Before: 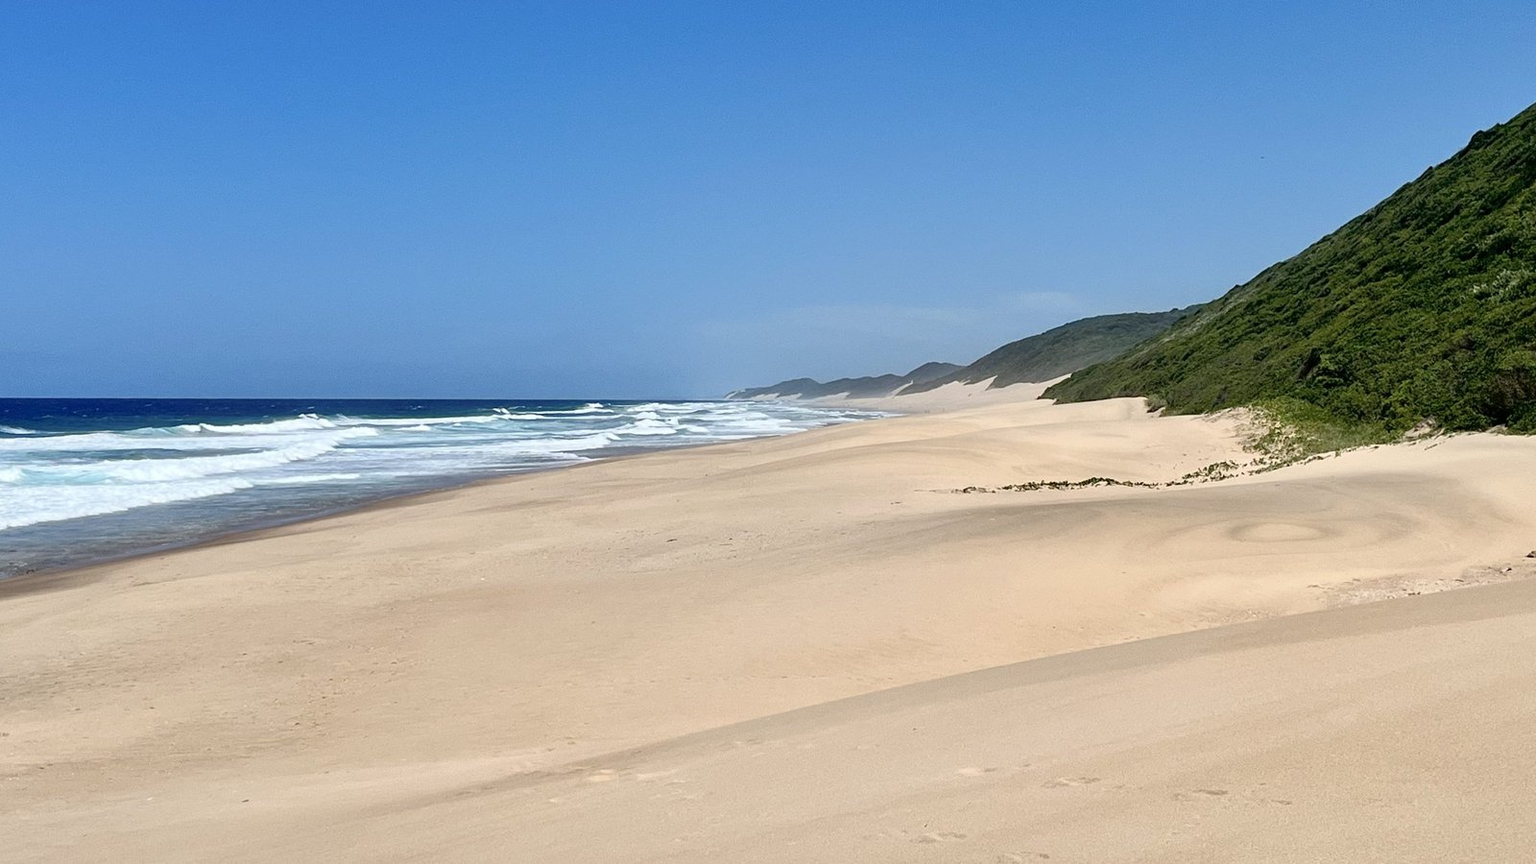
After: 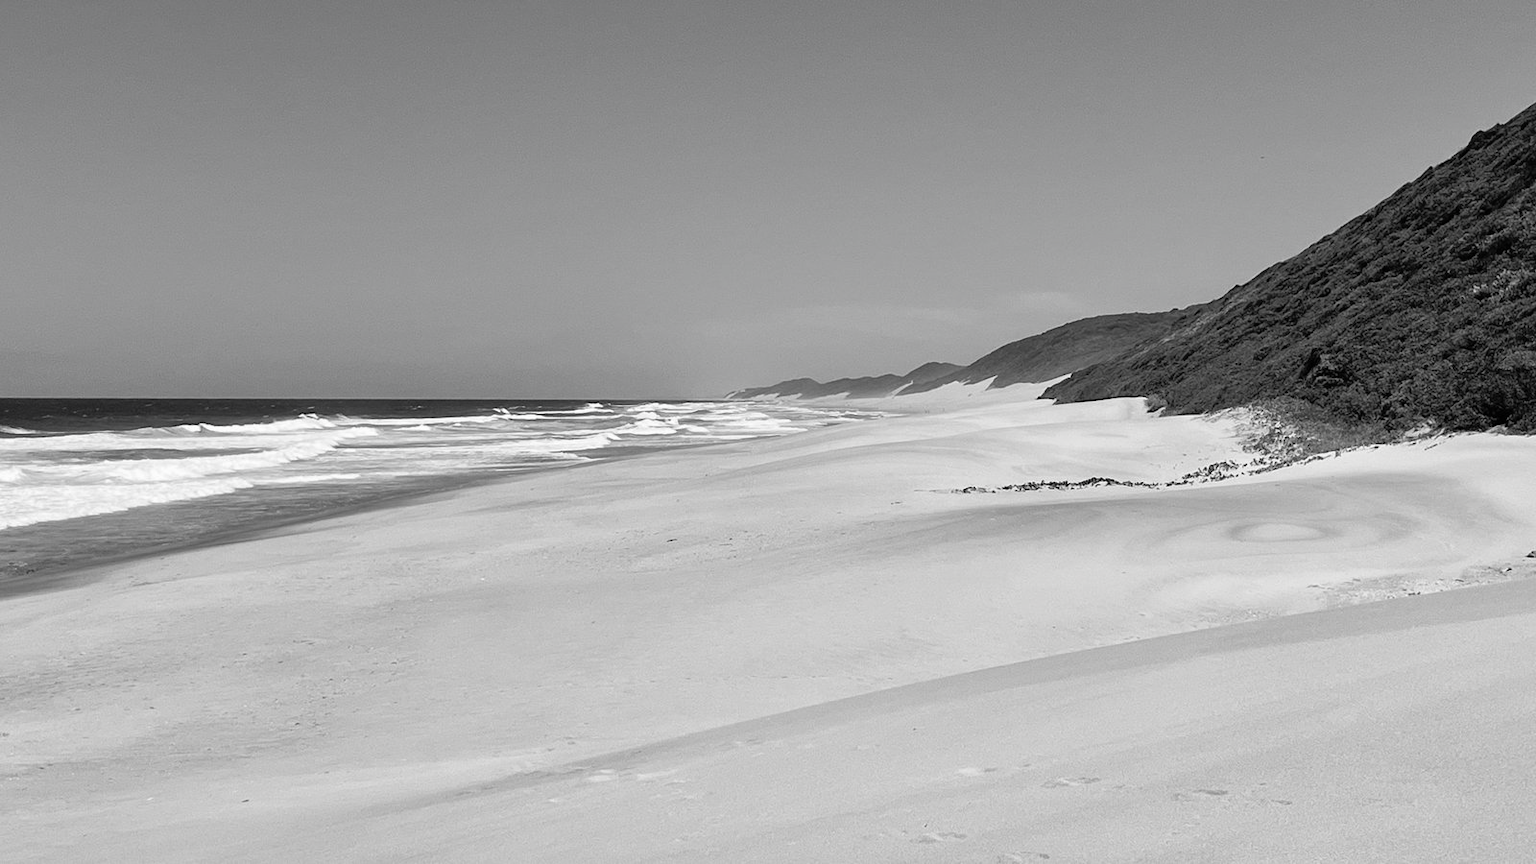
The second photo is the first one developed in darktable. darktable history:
contrast brightness saturation: saturation -0.99
